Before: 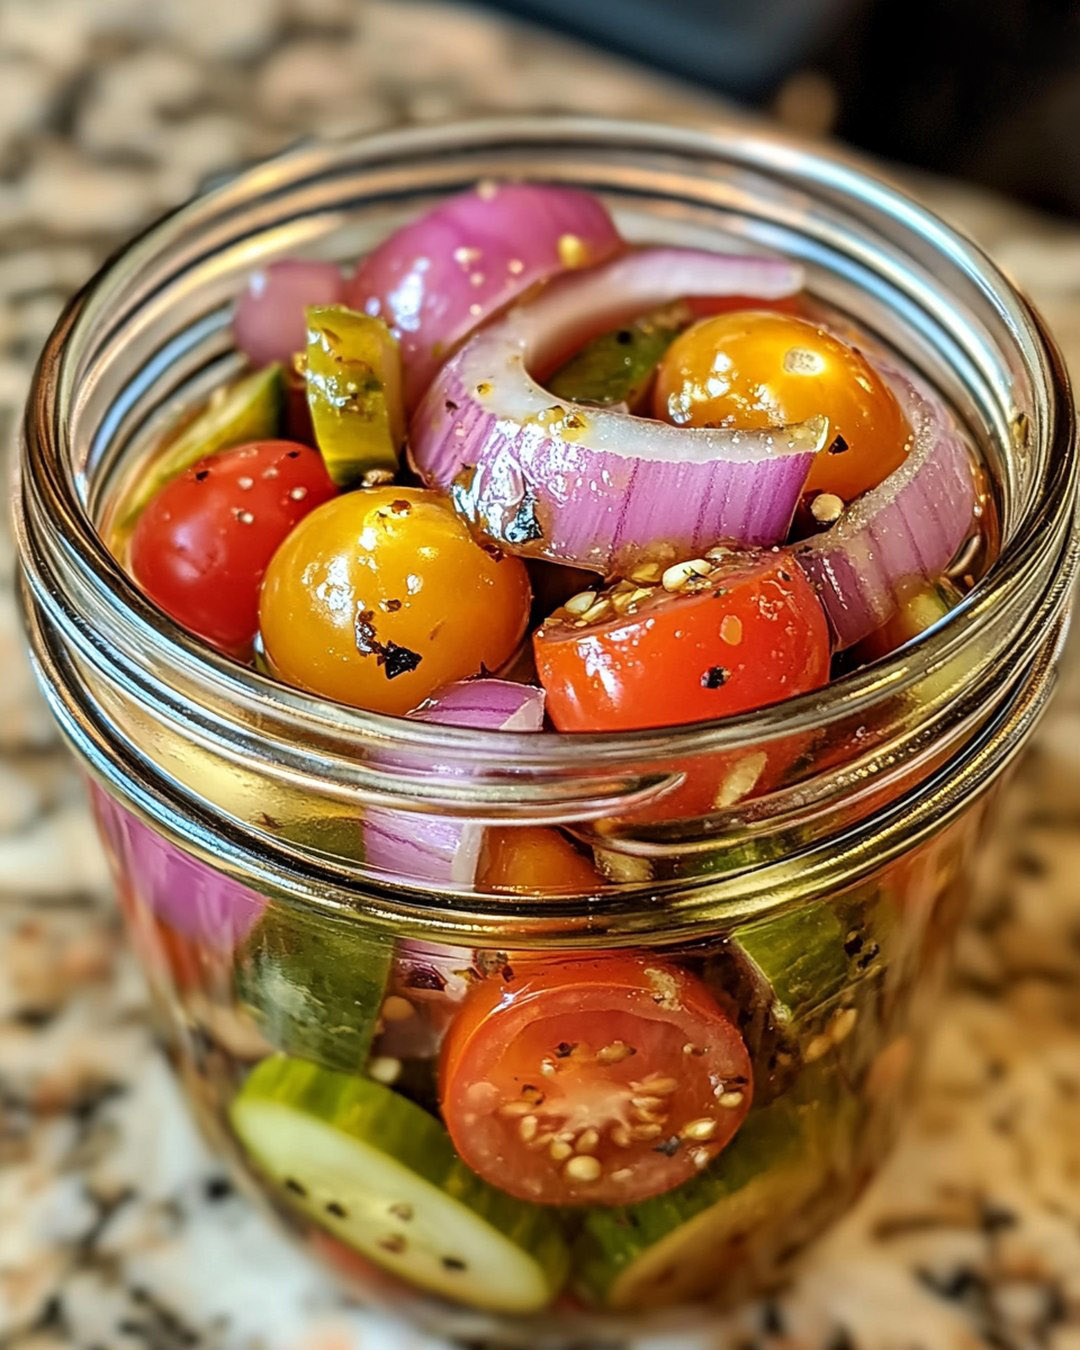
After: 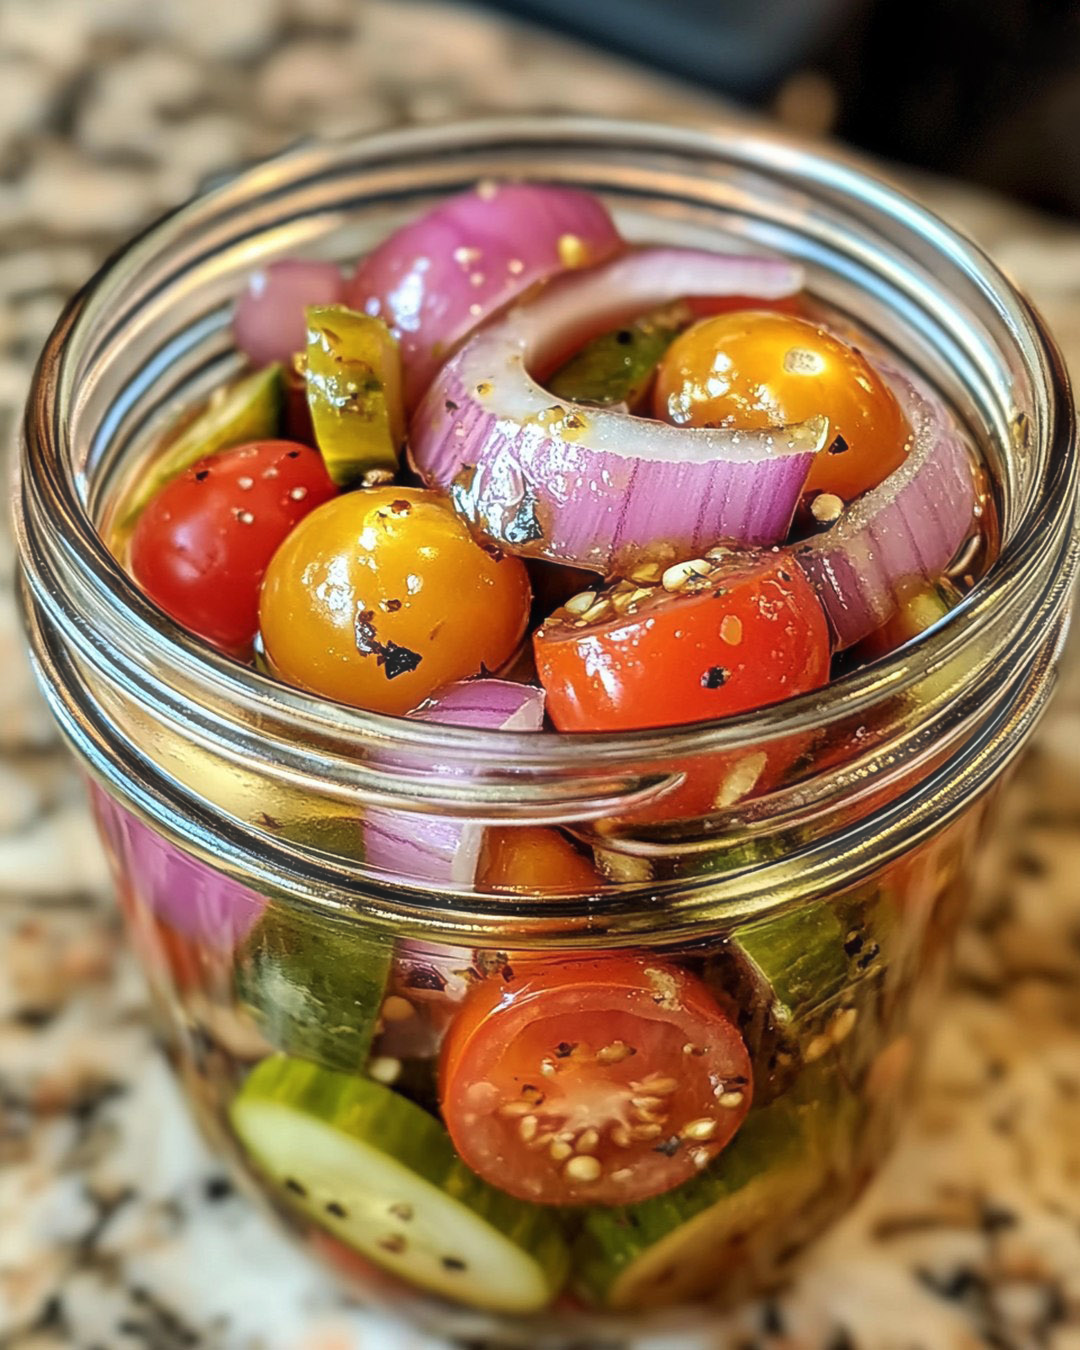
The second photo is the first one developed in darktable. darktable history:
tone equalizer: mask exposure compensation -0.492 EV
haze removal: strength -0.113, compatibility mode true, adaptive false
